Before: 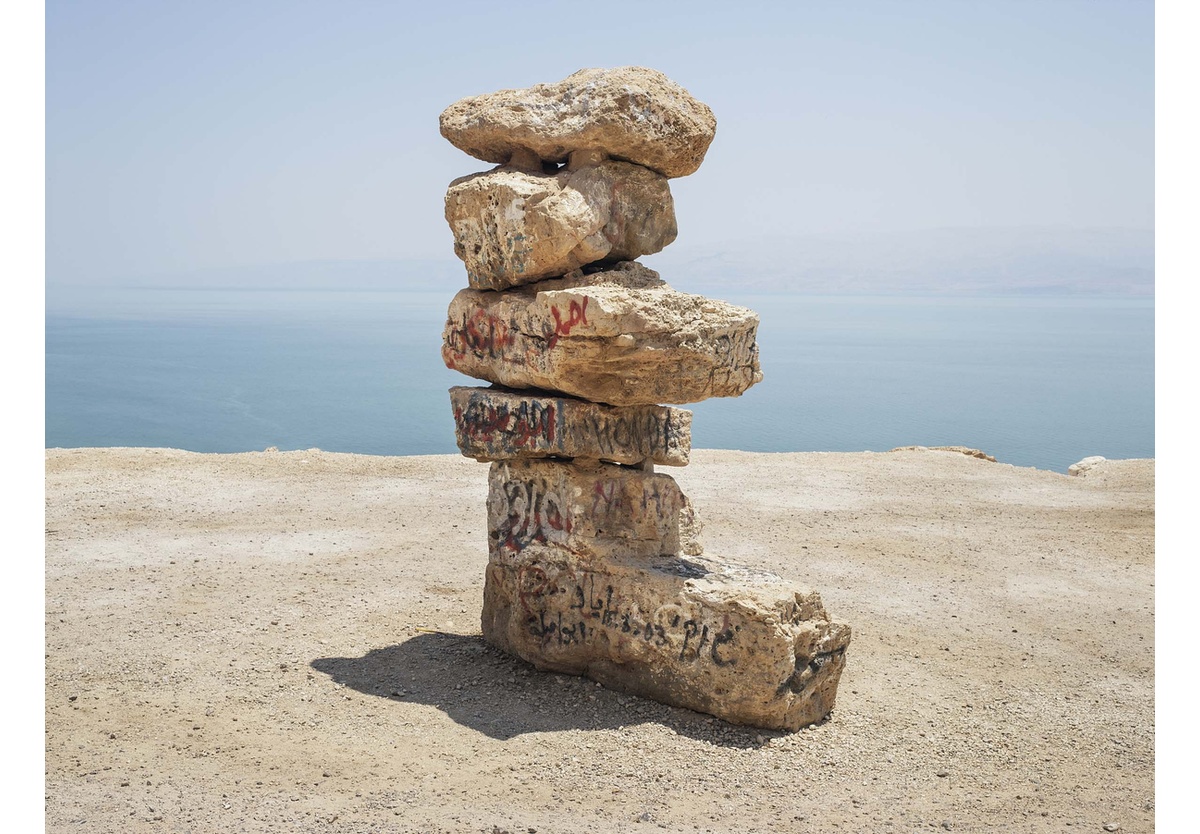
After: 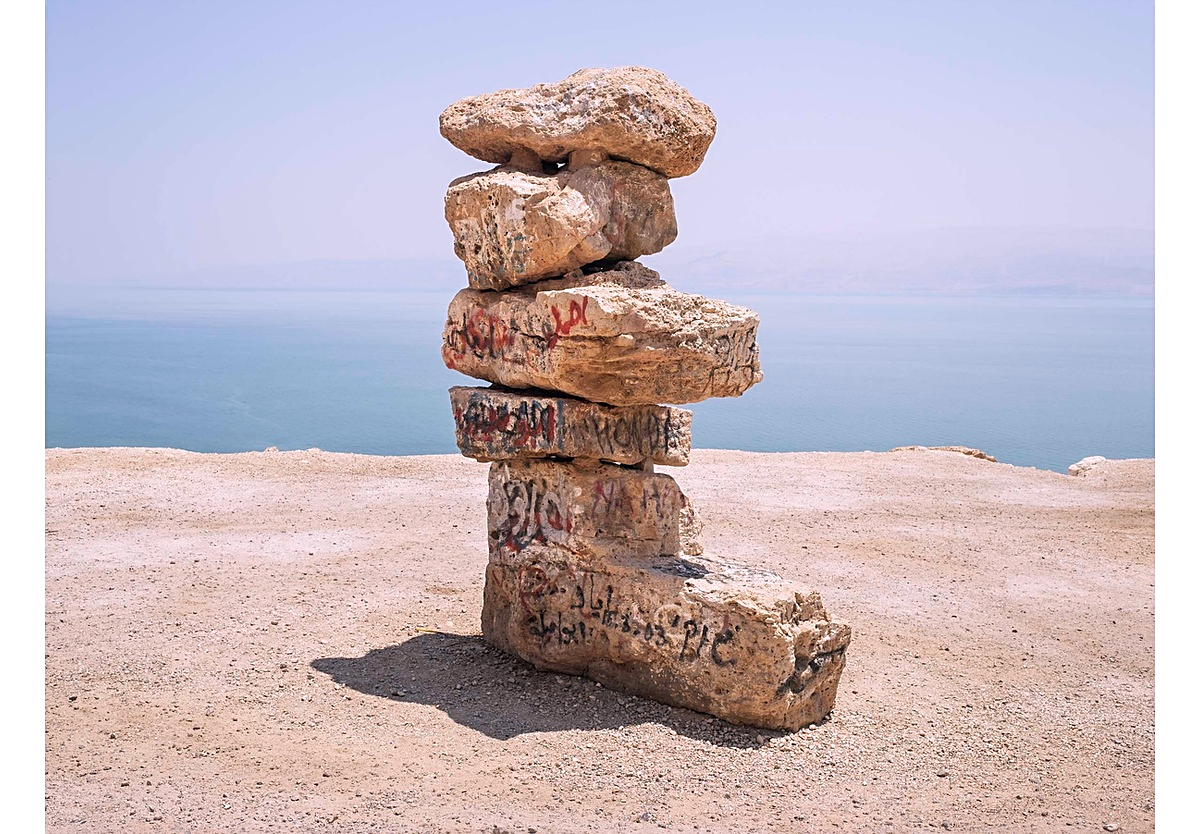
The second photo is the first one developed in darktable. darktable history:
sharpen: on, module defaults
white balance: red 1.05, blue 1.072
